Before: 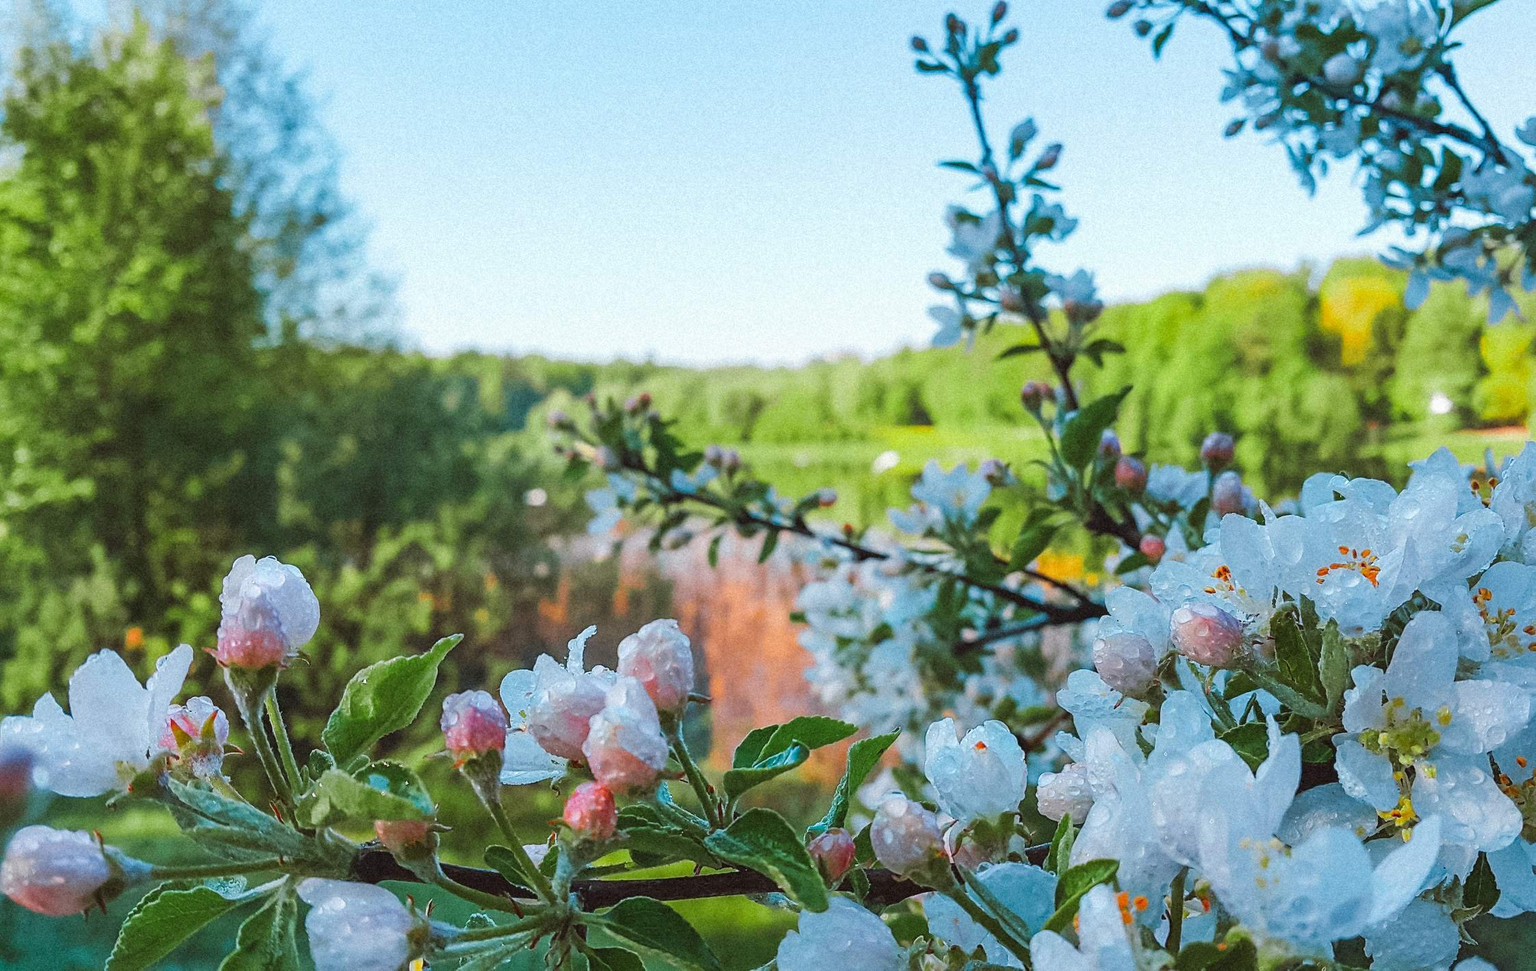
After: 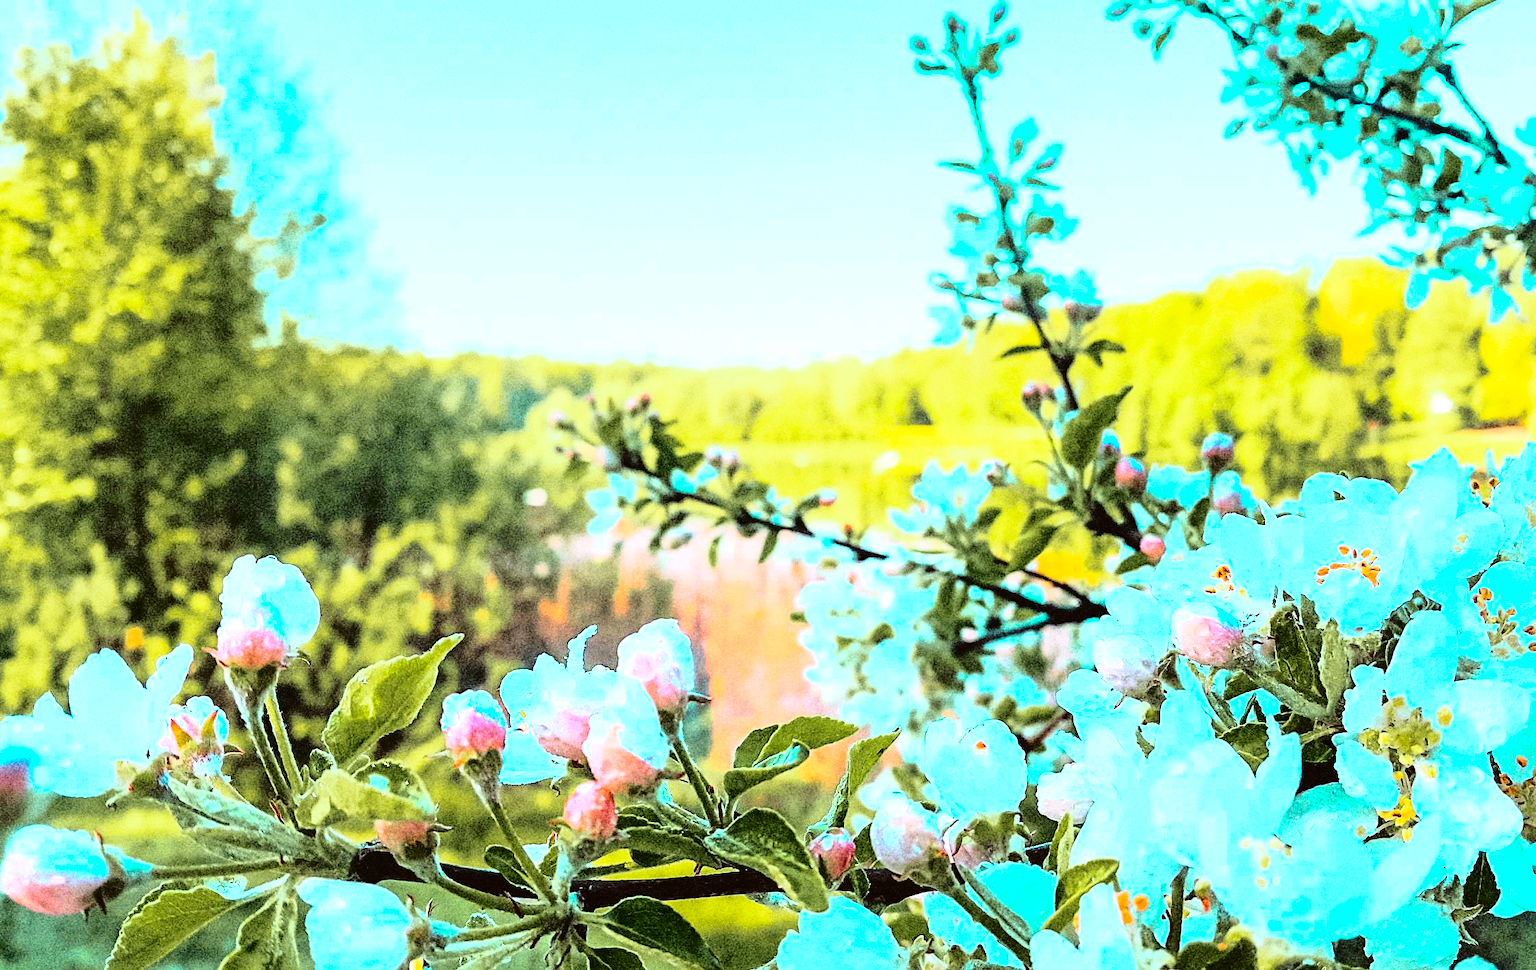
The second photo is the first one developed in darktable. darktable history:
exposure: black level correction 0.001, compensate highlight preservation false
color zones: curves: ch0 [(0.254, 0.492) (0.724, 0.62)]; ch1 [(0.25, 0.528) (0.719, 0.796)]; ch2 [(0, 0.472) (0.25, 0.5) (0.73, 0.184)]
contrast equalizer: y [[0.5, 0.5, 0.472, 0.5, 0.5, 0.5], [0.5 ×6], [0.5 ×6], [0 ×6], [0 ×6]]
rgb curve: curves: ch0 [(0, 0) (0.21, 0.15) (0.24, 0.21) (0.5, 0.75) (0.75, 0.96) (0.89, 0.99) (1, 1)]; ch1 [(0, 0.02) (0.21, 0.13) (0.25, 0.2) (0.5, 0.67) (0.75, 0.9) (0.89, 0.97) (1, 1)]; ch2 [(0, 0.02) (0.21, 0.13) (0.25, 0.2) (0.5, 0.67) (0.75, 0.9) (0.89, 0.97) (1, 1)], compensate middle gray true
tone curve: curves: ch0 [(0, 0.01) (0.052, 0.045) (0.136, 0.133) (0.275, 0.35) (0.43, 0.54) (0.676, 0.751) (0.89, 0.919) (1, 1)]; ch1 [(0, 0) (0.094, 0.081) (0.285, 0.299) (0.385, 0.403) (0.447, 0.429) (0.495, 0.496) (0.544, 0.552) (0.589, 0.612) (0.722, 0.728) (1, 1)]; ch2 [(0, 0) (0.257, 0.217) (0.43, 0.421) (0.498, 0.507) (0.531, 0.544) (0.56, 0.579) (0.625, 0.642) (1, 1)], color space Lab, independent channels, preserve colors none
tone equalizer: on, module defaults
